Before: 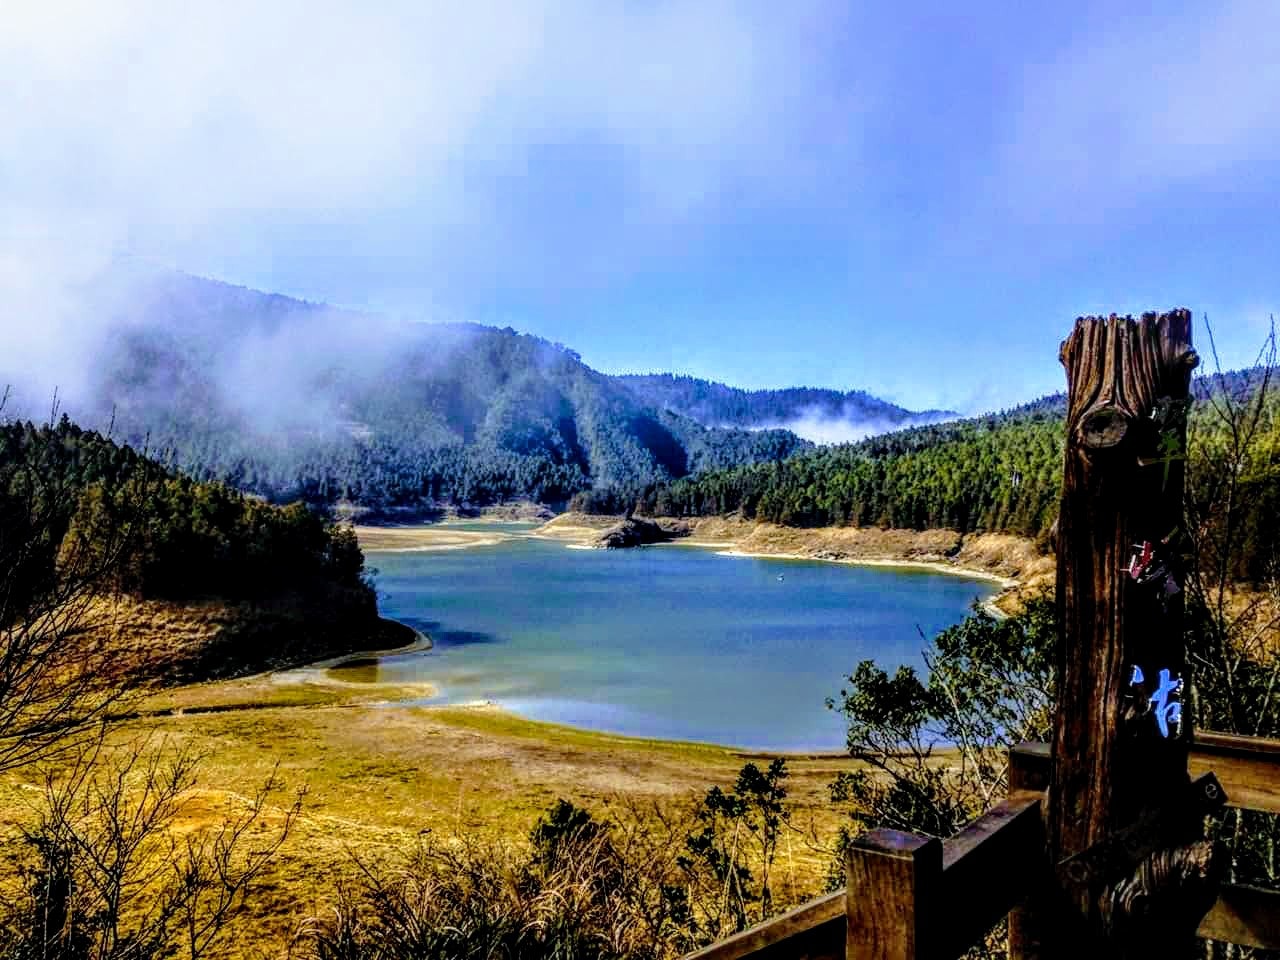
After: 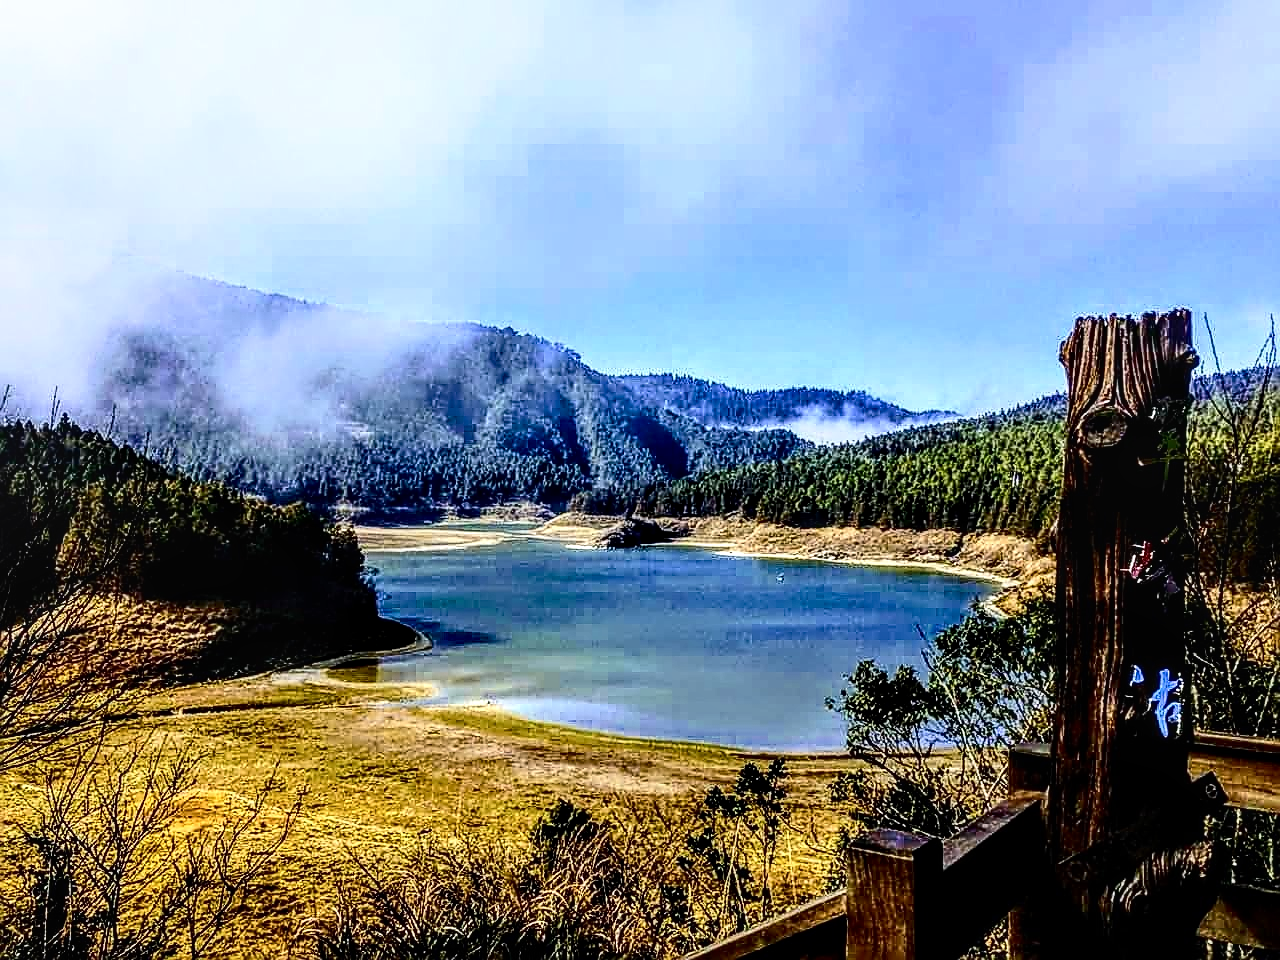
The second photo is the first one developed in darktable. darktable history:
local contrast: detail 130%
contrast brightness saturation: contrast 0.29
sharpen: radius 1.371, amount 1.247, threshold 0.69
